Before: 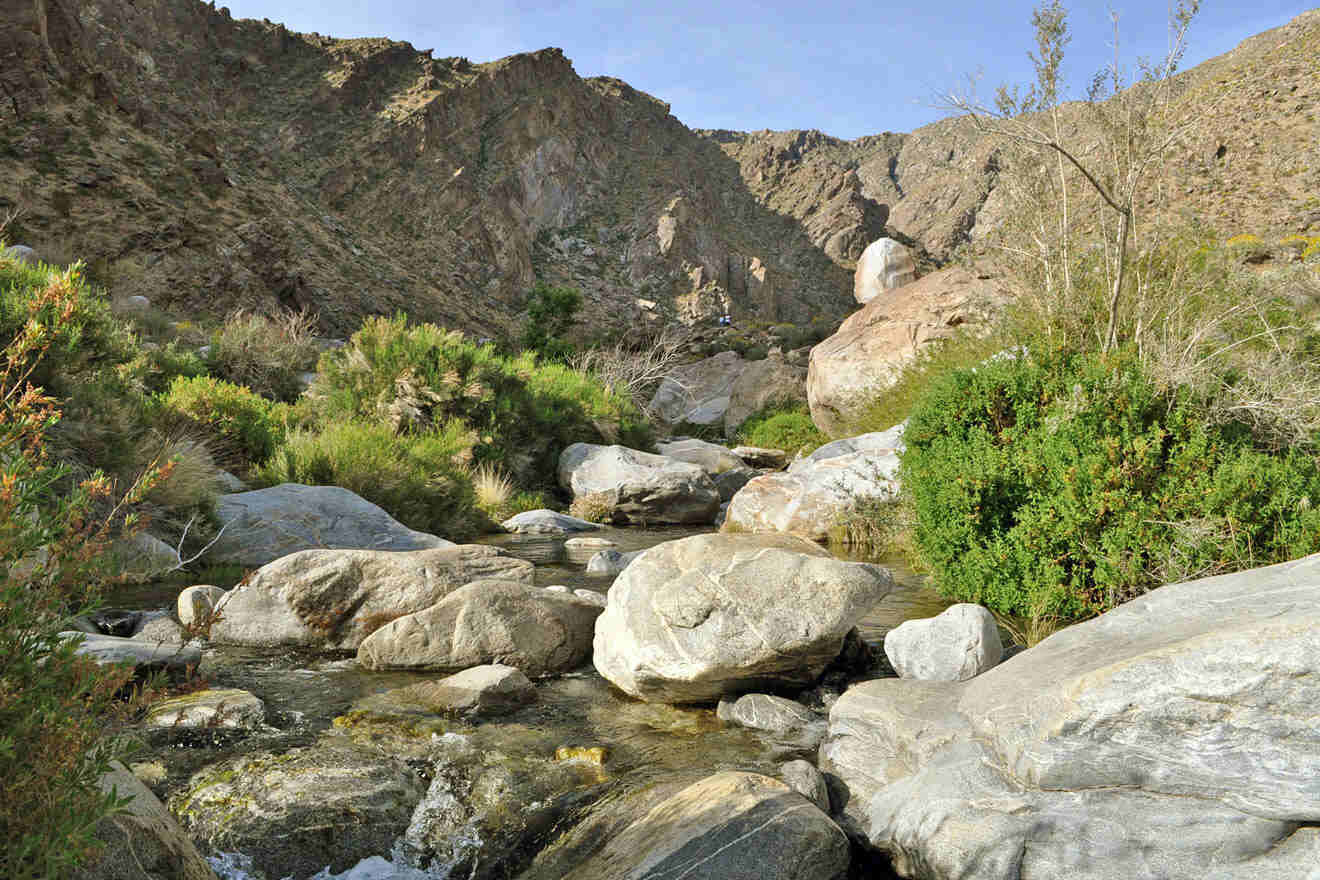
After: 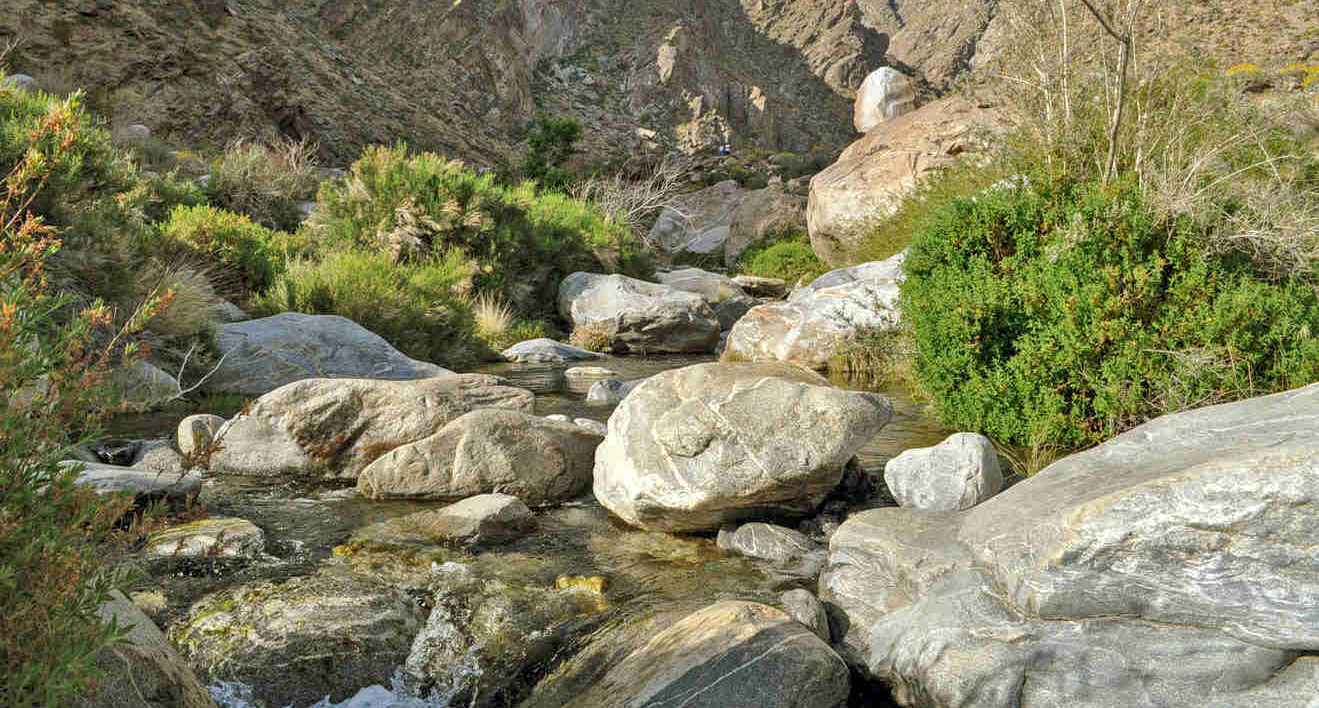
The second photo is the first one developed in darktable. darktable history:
local contrast: on, module defaults
crop and rotate: top 19.446%
shadows and highlights: on, module defaults
